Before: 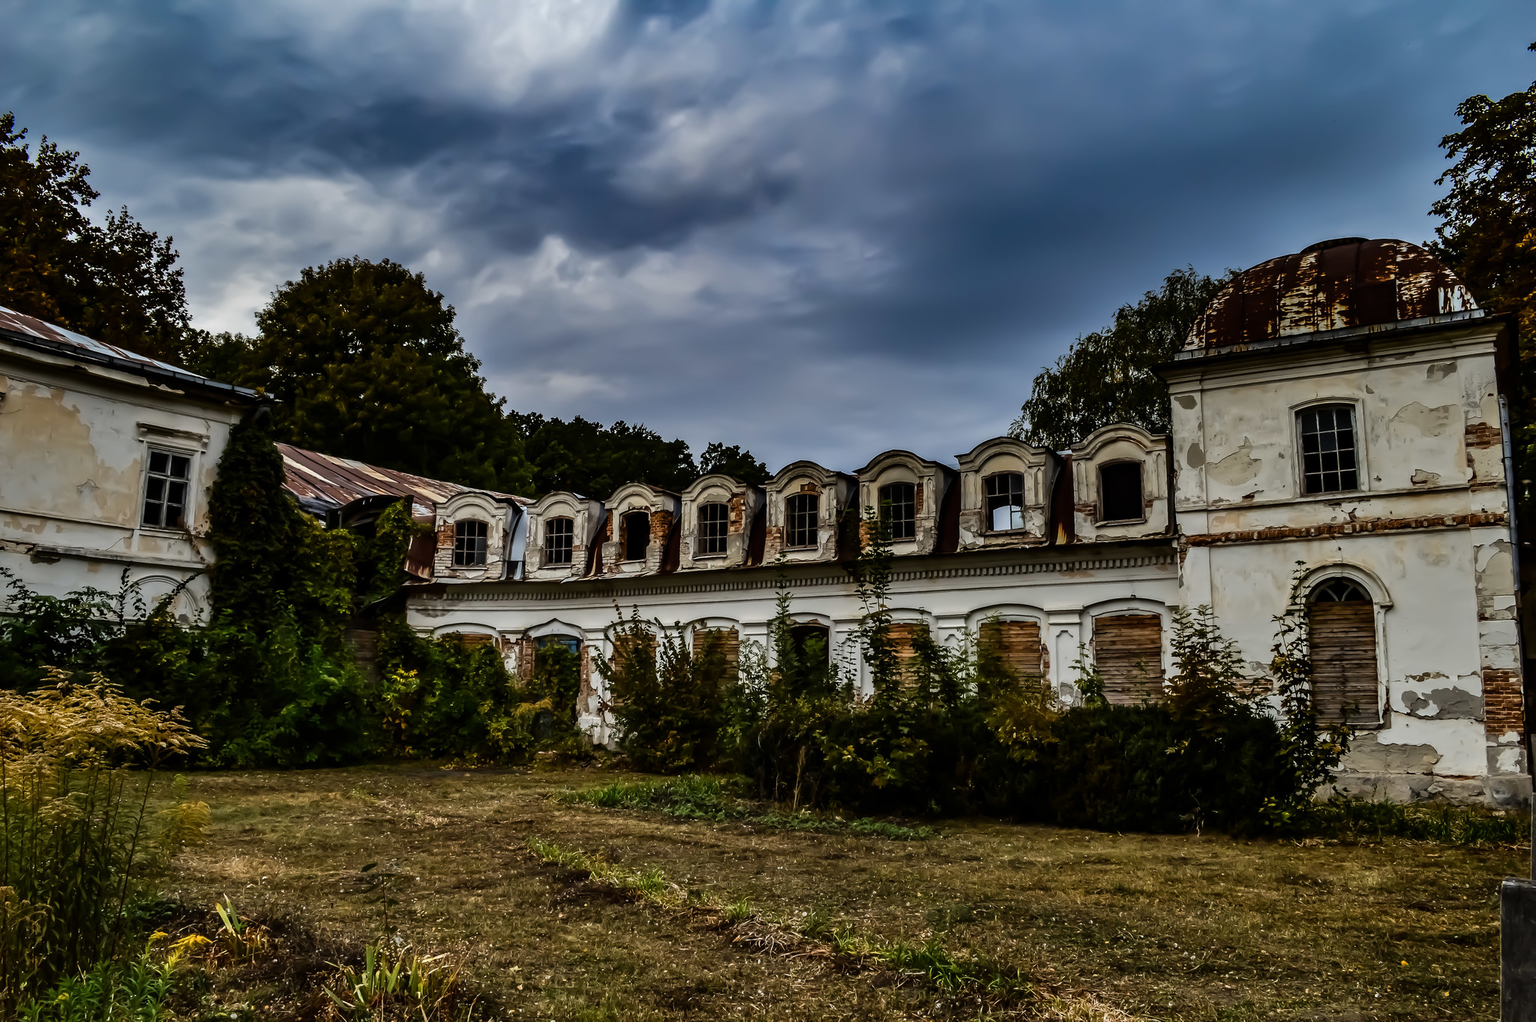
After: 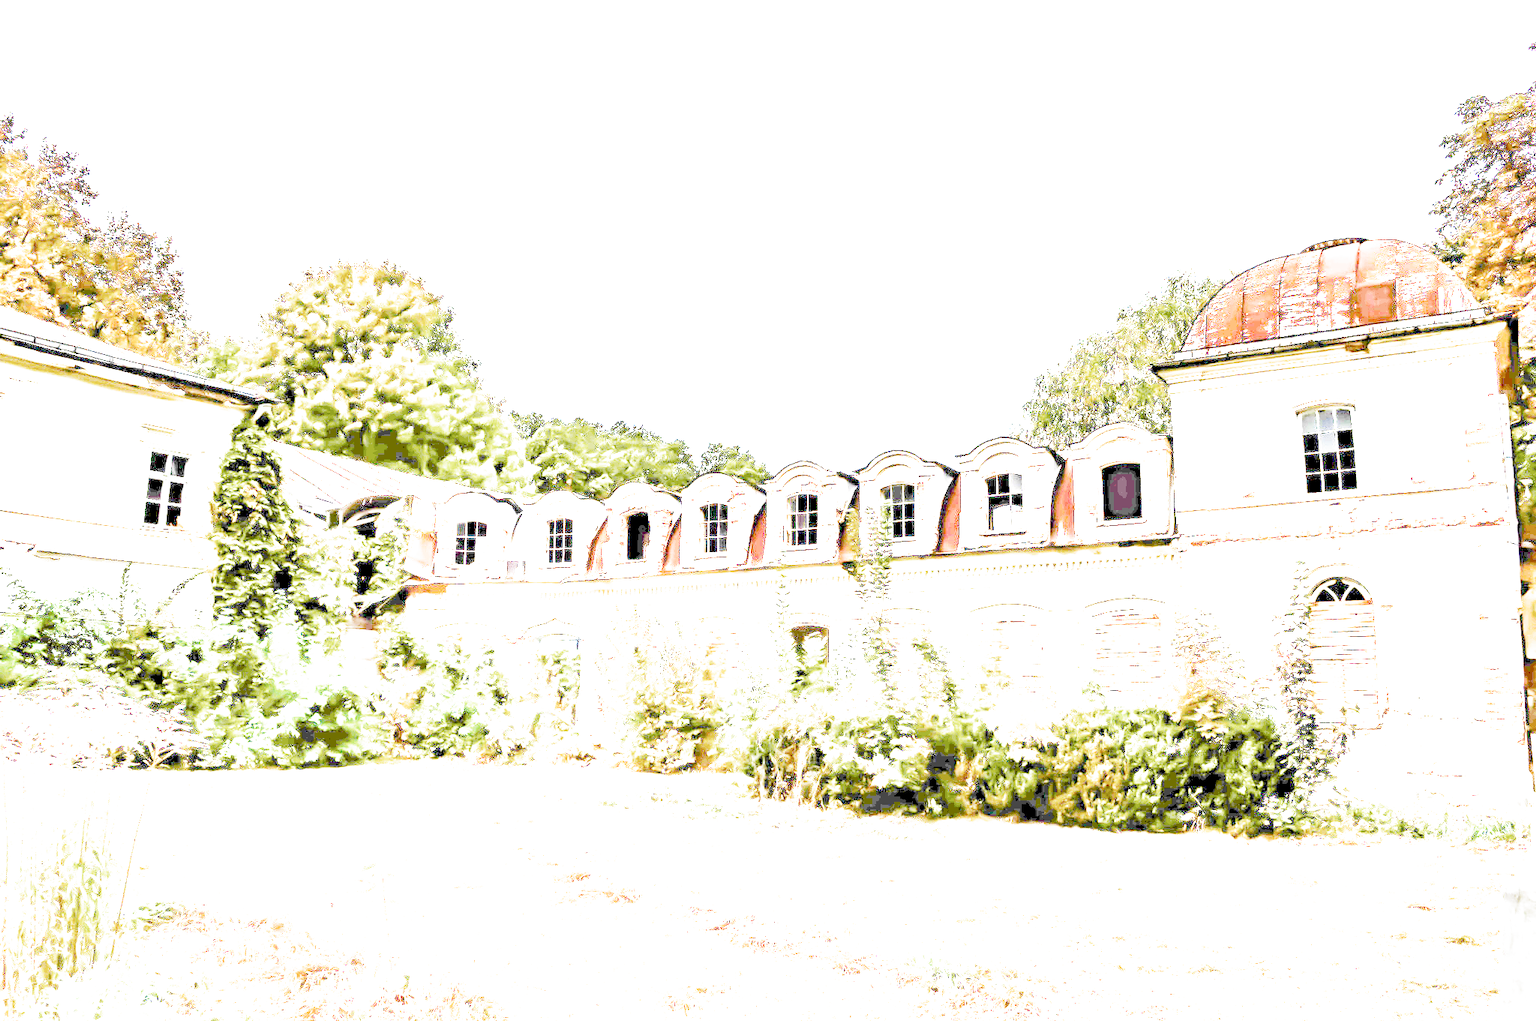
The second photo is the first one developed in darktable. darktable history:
filmic rgb: black relative exposure -14.11 EV, white relative exposure 3.35 EV, hardness 7.81, contrast 0.999, preserve chrominance no, color science v4 (2020), contrast in shadows soft
exposure: exposure 7.937 EV, compensate exposure bias true, compensate highlight preservation false
contrast brightness saturation: contrast 0.236, brightness 0.089
levels: levels [0, 0.51, 1]
